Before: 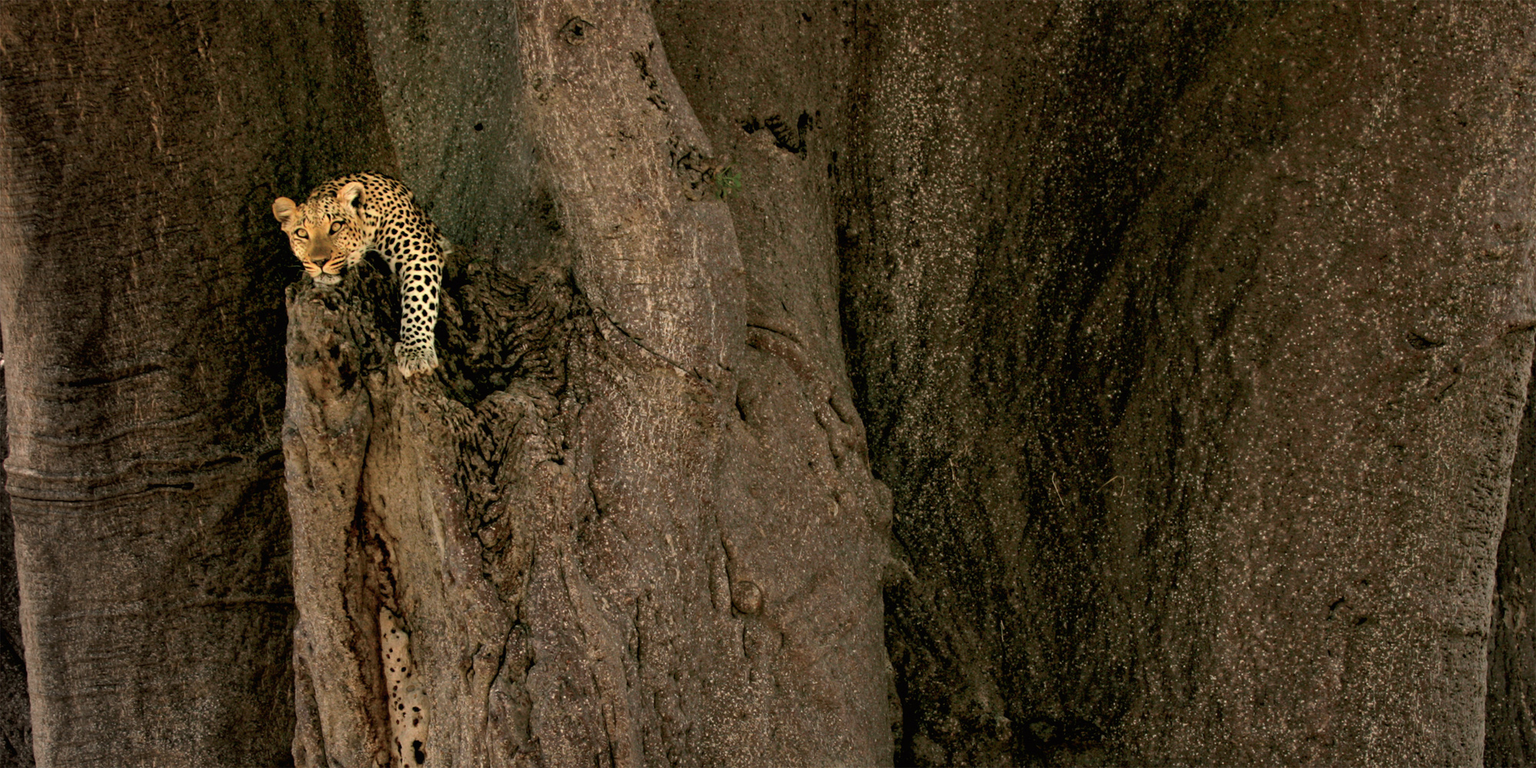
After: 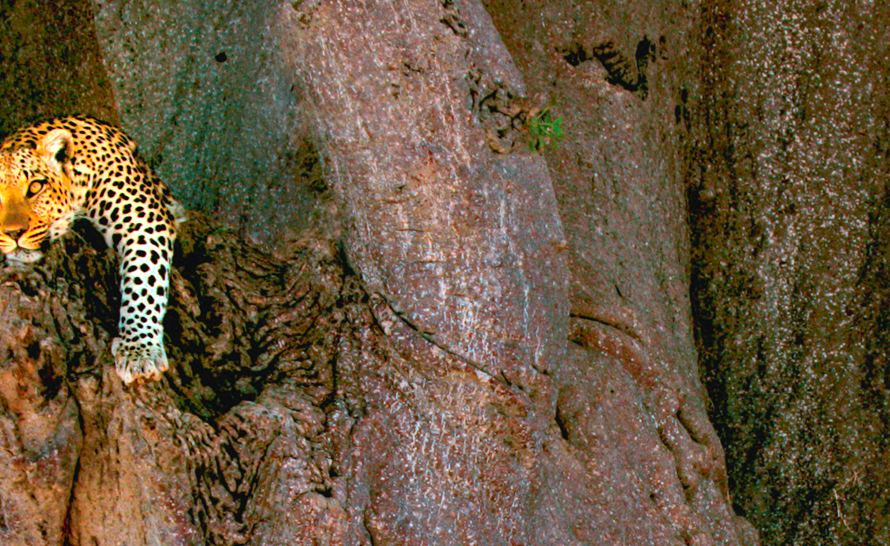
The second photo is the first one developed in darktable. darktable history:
contrast brightness saturation: contrast -0.075, brightness -0.041, saturation -0.113
color calibration: output R [1.422, -0.35, -0.252, 0], output G [-0.238, 1.259, -0.084, 0], output B [-0.081, -0.196, 1.58, 0], output brightness [0.49, 0.671, -0.57, 0], illuminant as shot in camera, x 0.37, y 0.382, temperature 4320.86 K
crop: left 20.114%, top 10.887%, right 35.327%, bottom 34.424%
color balance rgb: linear chroma grading › global chroma 8.54%, perceptual saturation grading › global saturation 30.515%, global vibrance 9.332%
